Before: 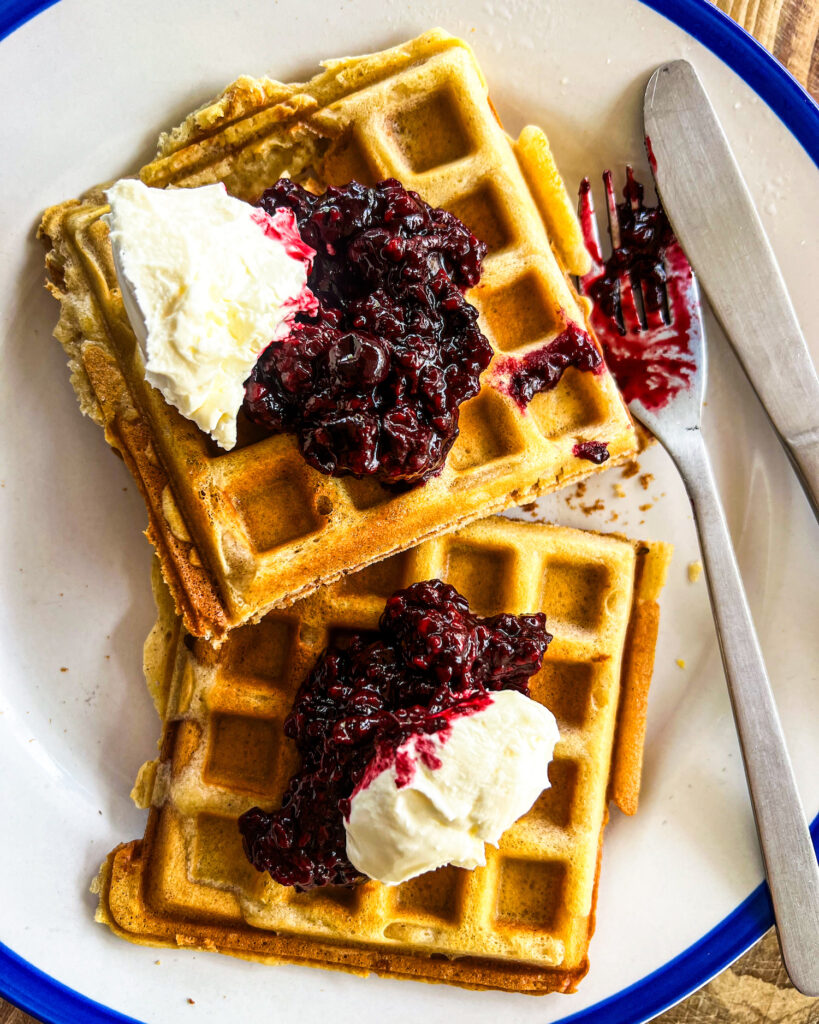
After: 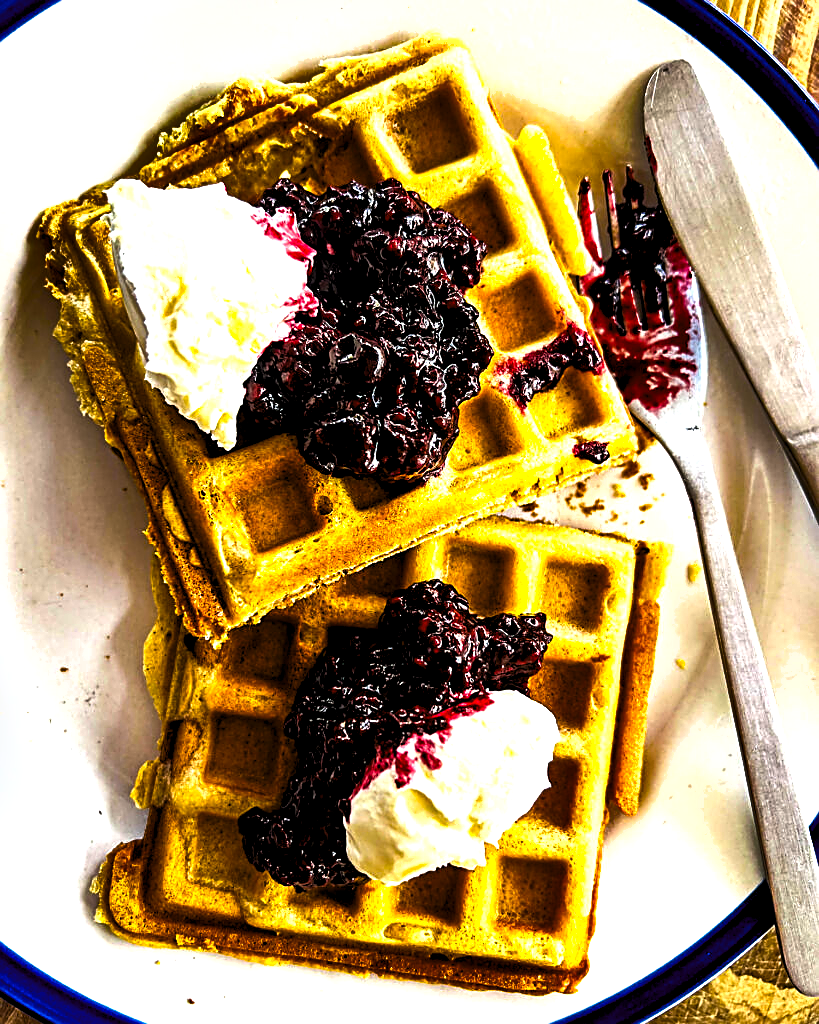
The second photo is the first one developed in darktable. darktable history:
color balance rgb: linear chroma grading › global chroma 9.872%, perceptual saturation grading › global saturation 25.209%, perceptual brilliance grading › global brilliance 15.337%, perceptual brilliance grading › shadows -35.387%, global vibrance 11.001%
levels: levels [0.062, 0.494, 0.925]
shadows and highlights: low approximation 0.01, soften with gaussian
sharpen: amount 0.746
